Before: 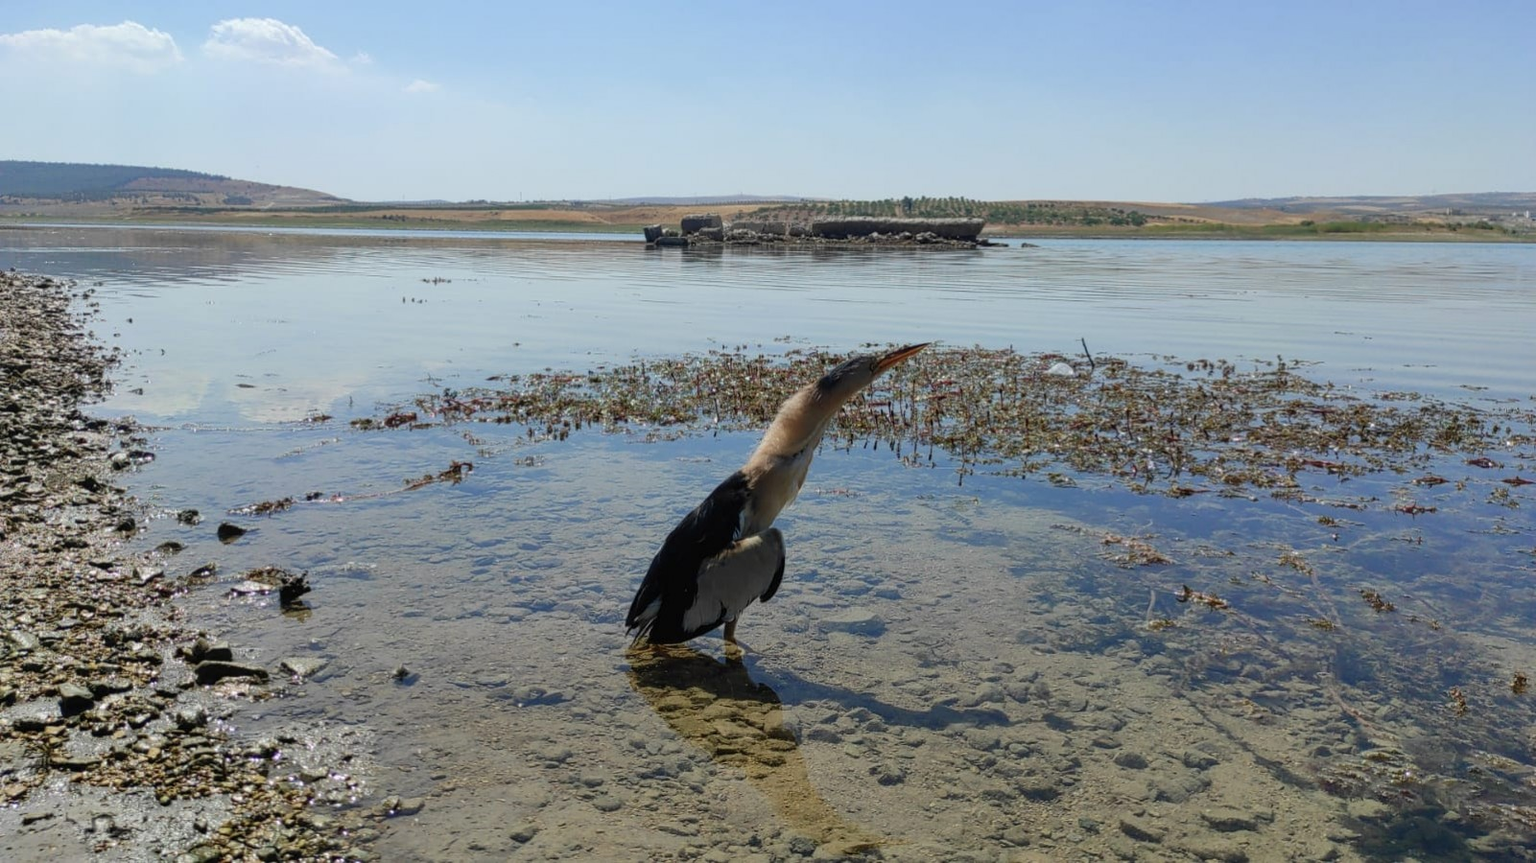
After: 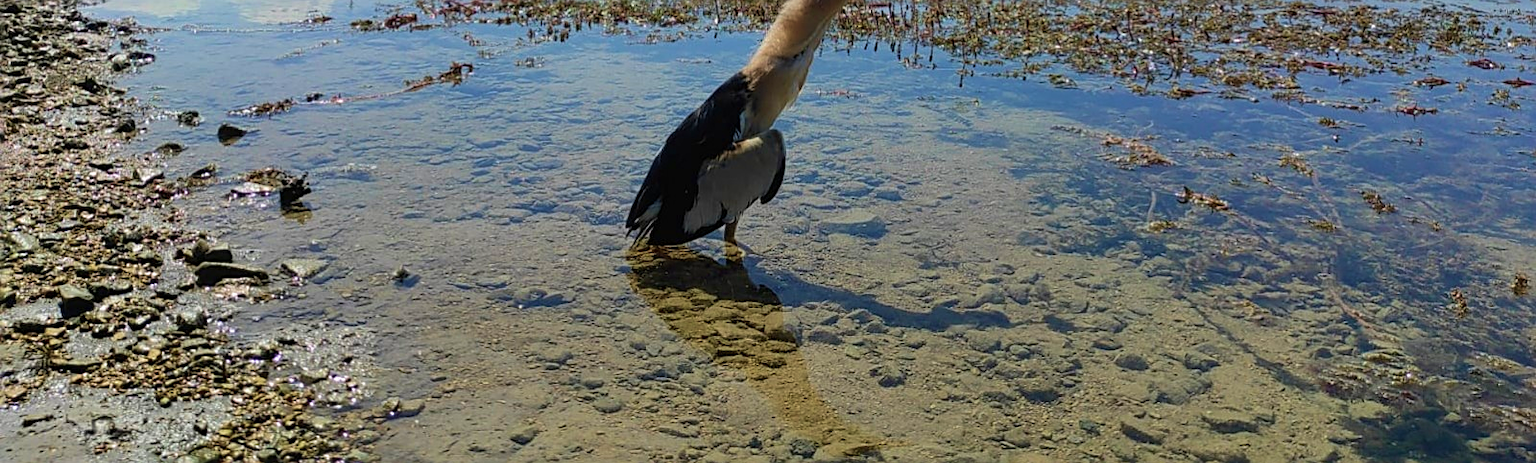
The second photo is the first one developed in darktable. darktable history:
sharpen: on, module defaults
crop and rotate: top 46.237%
velvia: strength 45%
